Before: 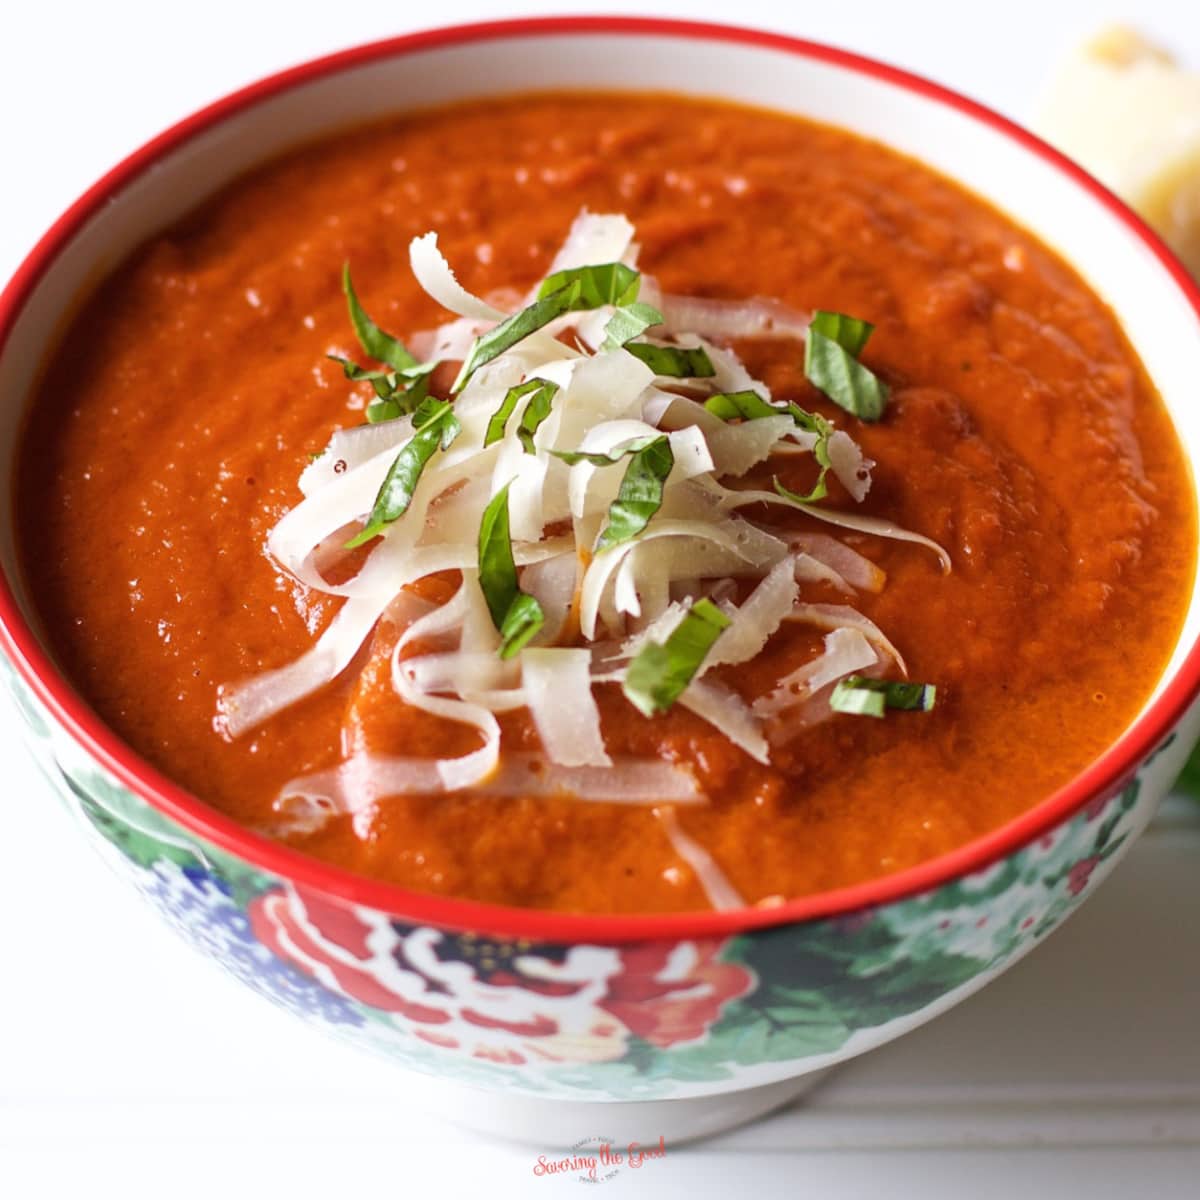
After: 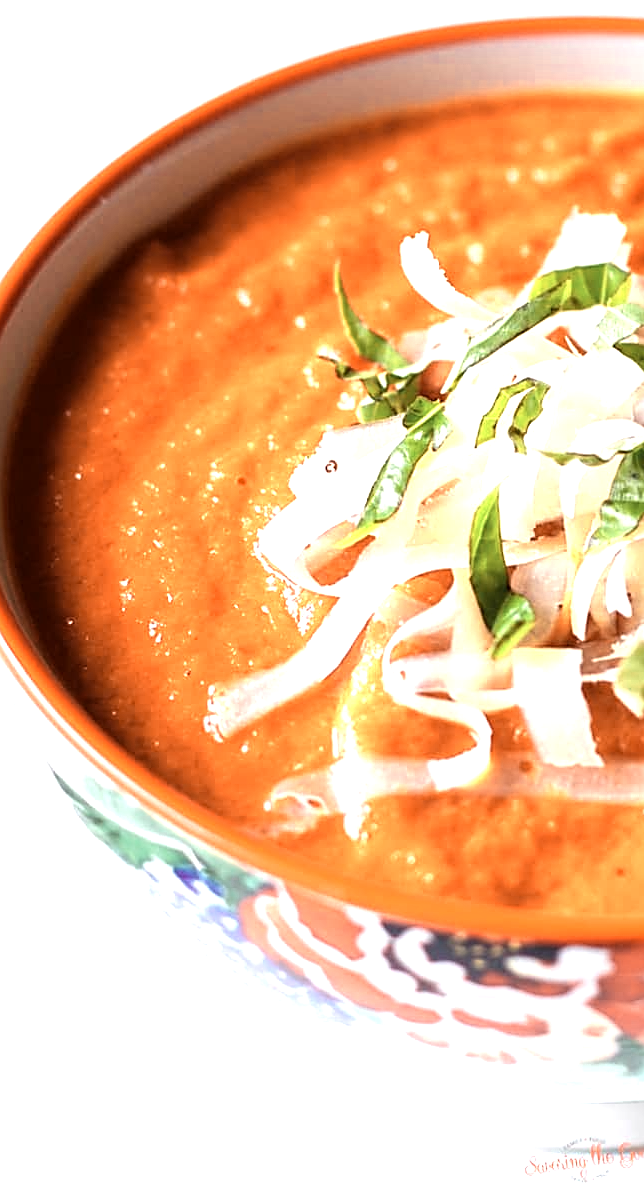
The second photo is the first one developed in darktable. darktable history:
color zones: curves: ch0 [(0.018, 0.548) (0.197, 0.654) (0.425, 0.447) (0.605, 0.658) (0.732, 0.579)]; ch1 [(0.105, 0.531) (0.224, 0.531) (0.386, 0.39) (0.618, 0.456) (0.732, 0.456) (0.956, 0.421)]; ch2 [(0.039, 0.583) (0.215, 0.465) (0.399, 0.544) (0.465, 0.548) (0.614, 0.447) (0.724, 0.43) (0.882, 0.623) (0.956, 0.632)]
crop: left 0.786%, right 45.536%, bottom 0.09%
sharpen: on, module defaults
tone equalizer: -8 EV -0.789 EV, -7 EV -0.698 EV, -6 EV -0.633 EV, -5 EV -0.376 EV, -3 EV 0.372 EV, -2 EV 0.6 EV, -1 EV 0.684 EV, +0 EV 0.762 EV
